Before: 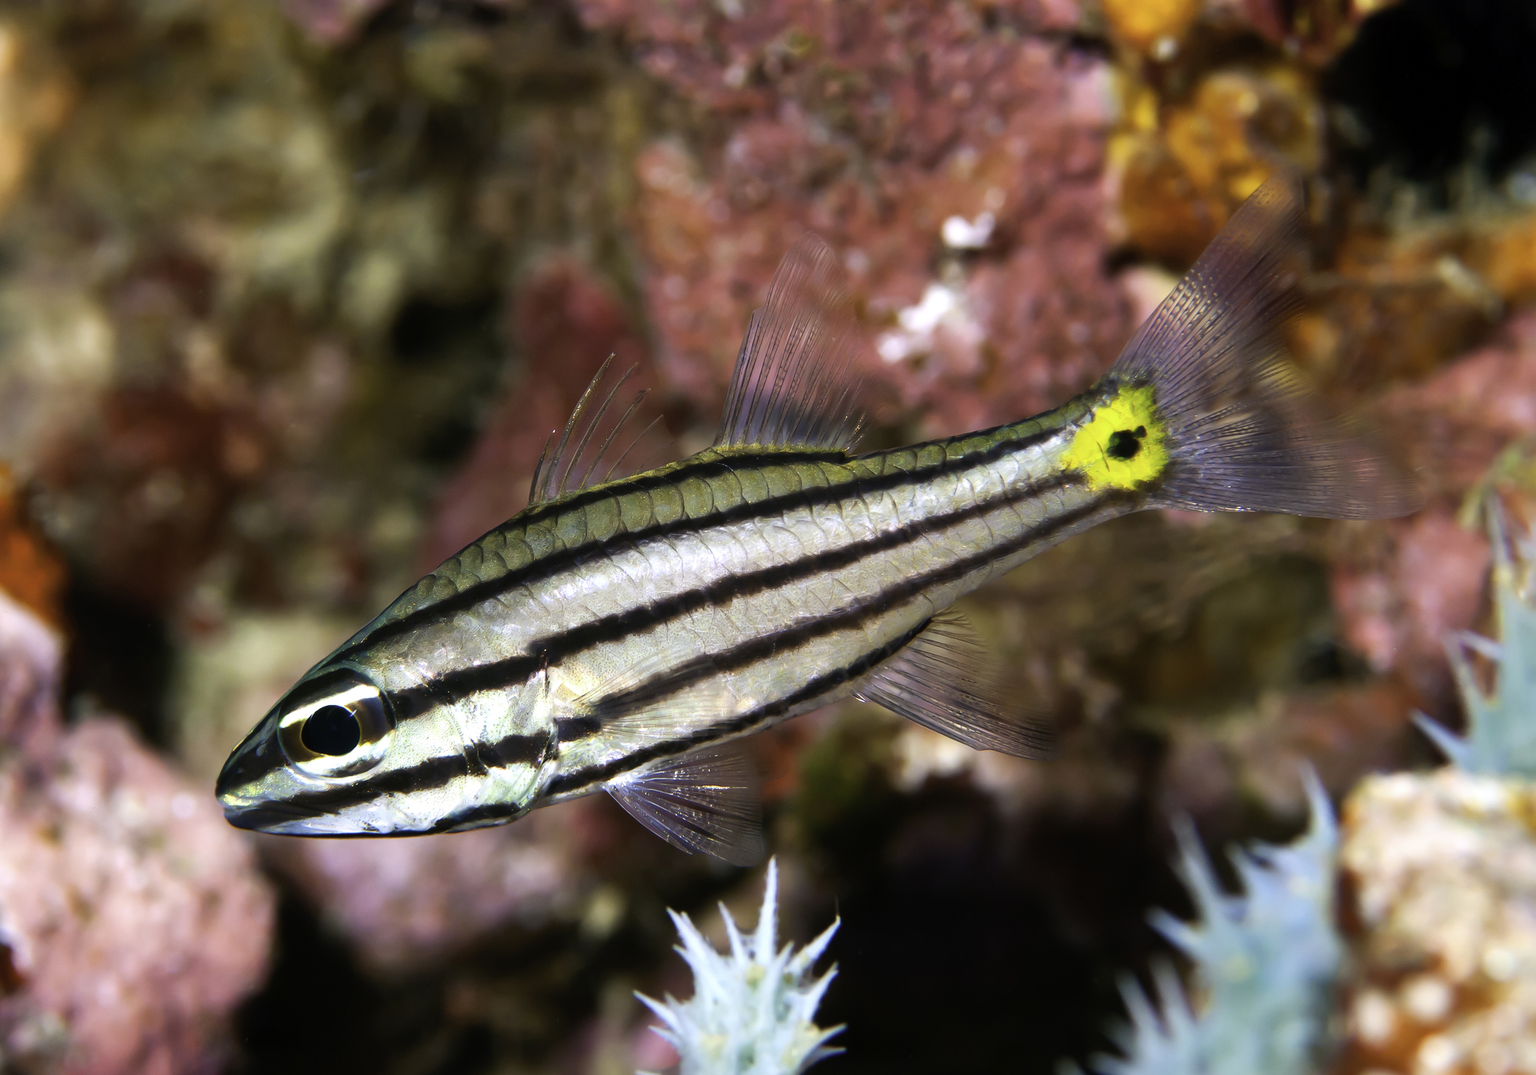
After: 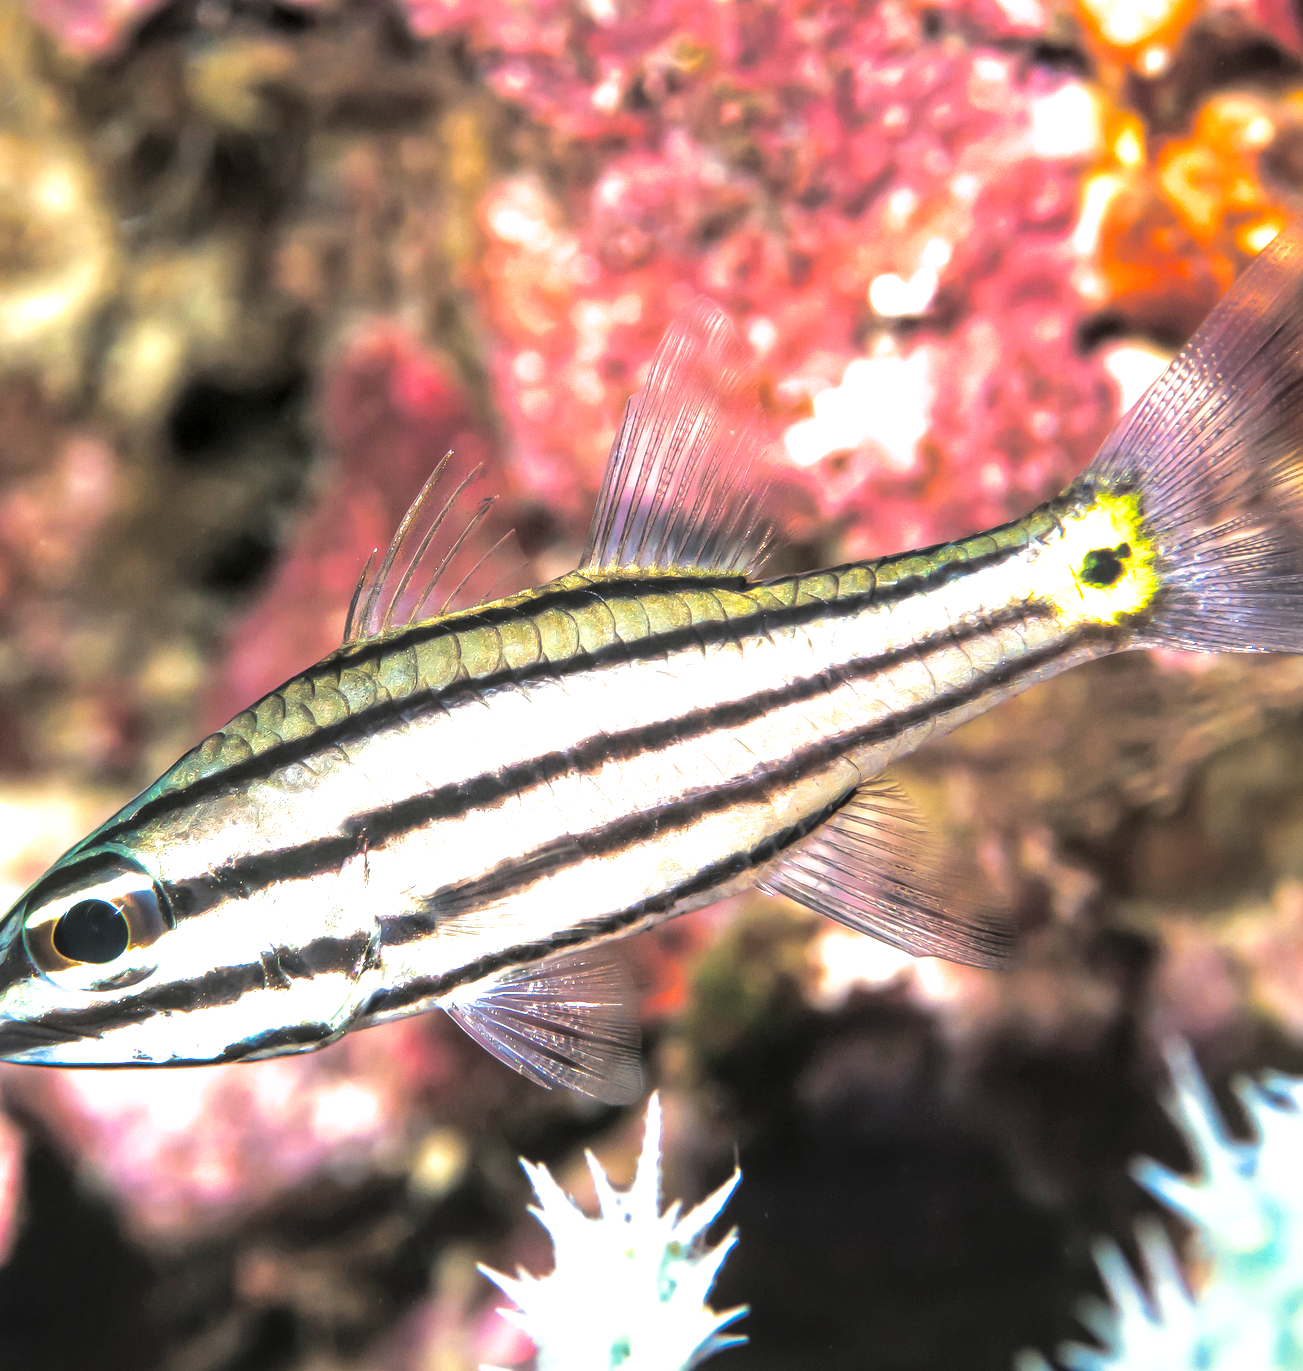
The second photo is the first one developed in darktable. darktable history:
crop: left 16.899%, right 16.556%
exposure: black level correction -0.002, exposure 1.115 EV, compensate highlight preservation false
local contrast: highlights 61%, detail 143%, midtone range 0.428
split-toning: shadows › hue 43.2°, shadows › saturation 0, highlights › hue 50.4°, highlights › saturation 1
